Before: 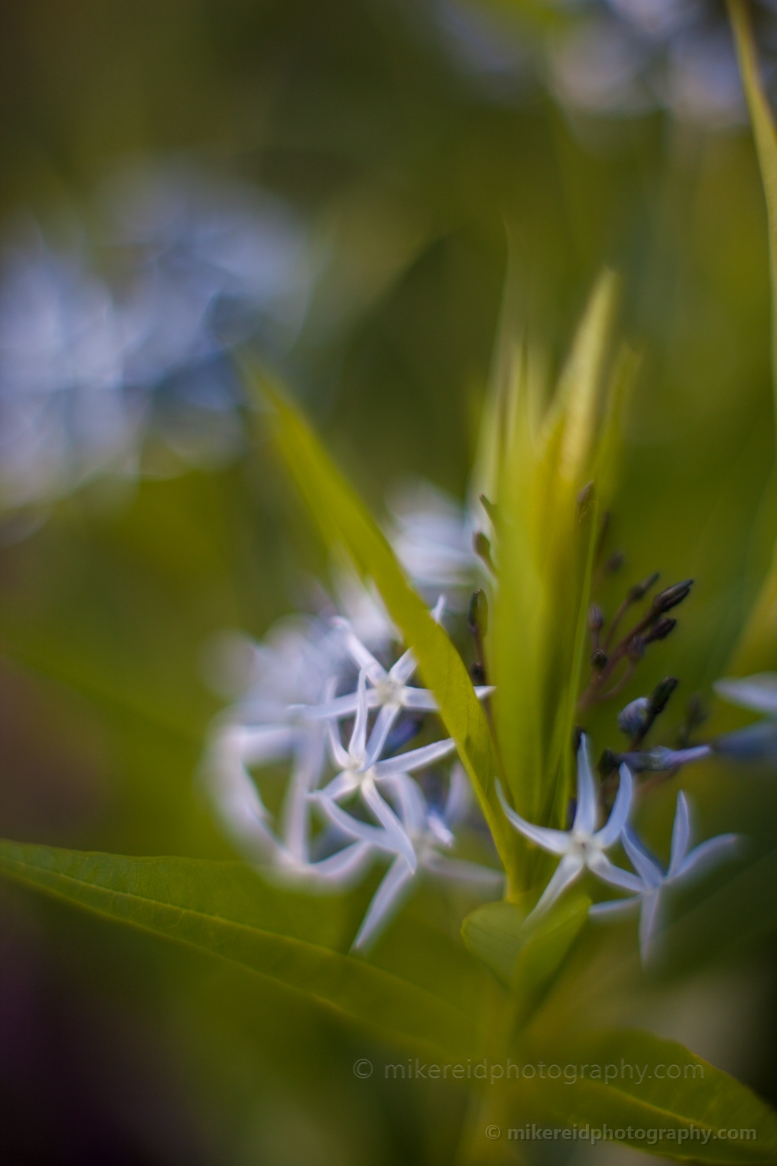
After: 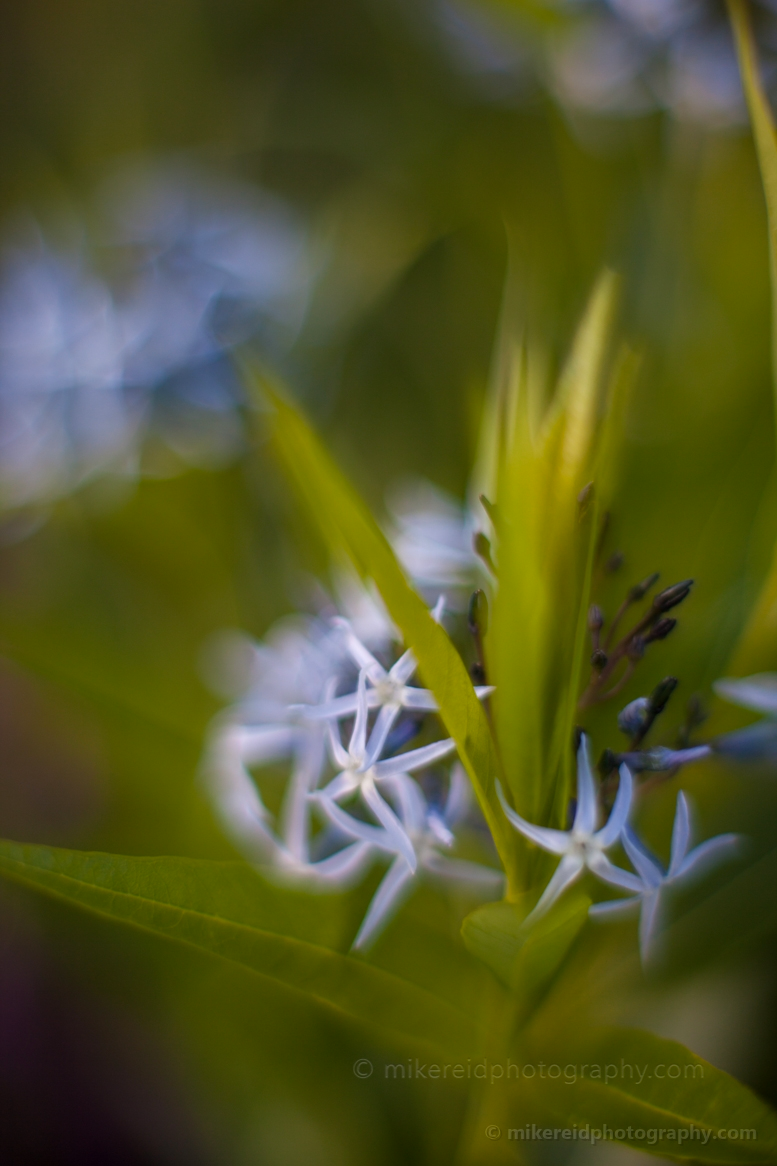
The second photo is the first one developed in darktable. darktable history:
color balance rgb: perceptual saturation grading › global saturation 0.851%, global vibrance 20%
